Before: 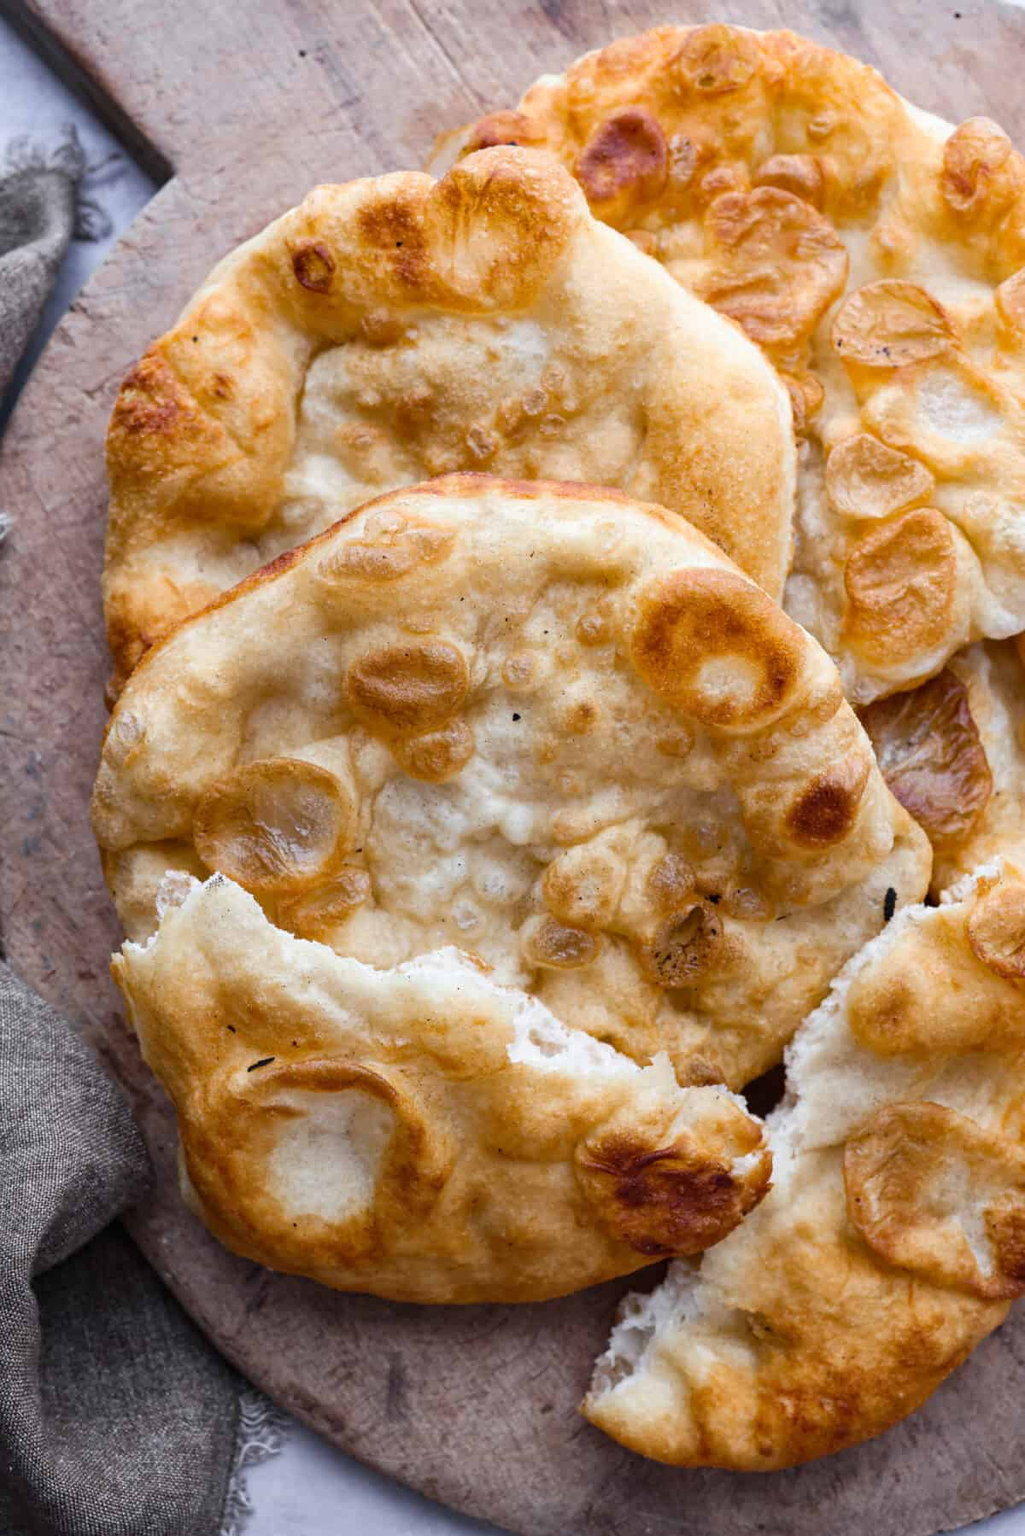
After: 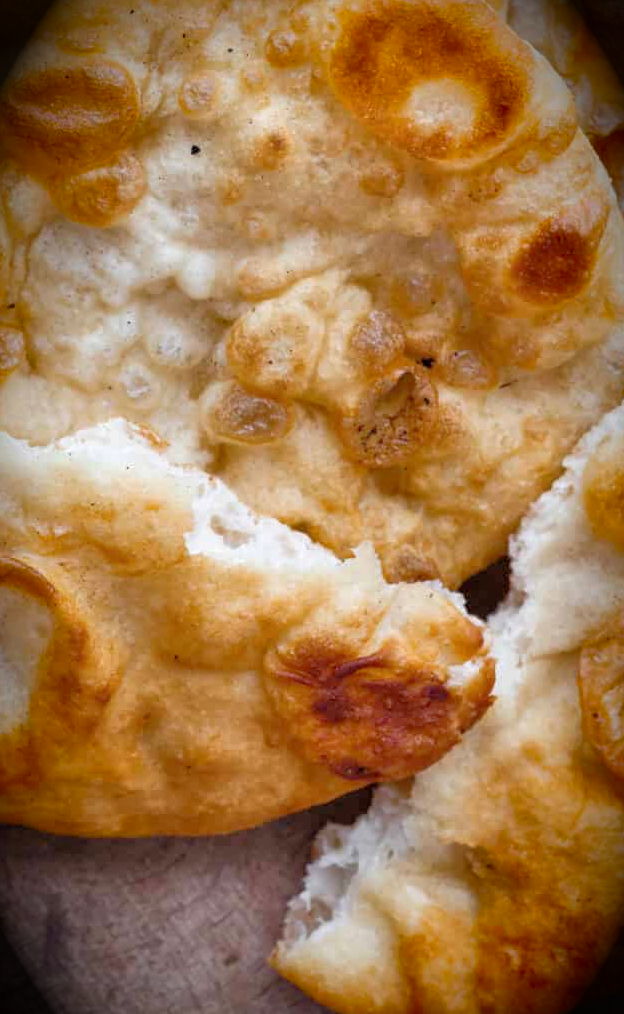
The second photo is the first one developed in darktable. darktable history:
crop: left 34.138%, top 38.379%, right 13.856%, bottom 5.254%
tone equalizer: -7 EV 0.143 EV, -6 EV 0.604 EV, -5 EV 1.16 EV, -4 EV 1.3 EV, -3 EV 1.14 EV, -2 EV 0.6 EV, -1 EV 0.167 EV
vignetting: brightness -0.991, saturation 0.498, automatic ratio true
color correction: highlights b* -0.014
